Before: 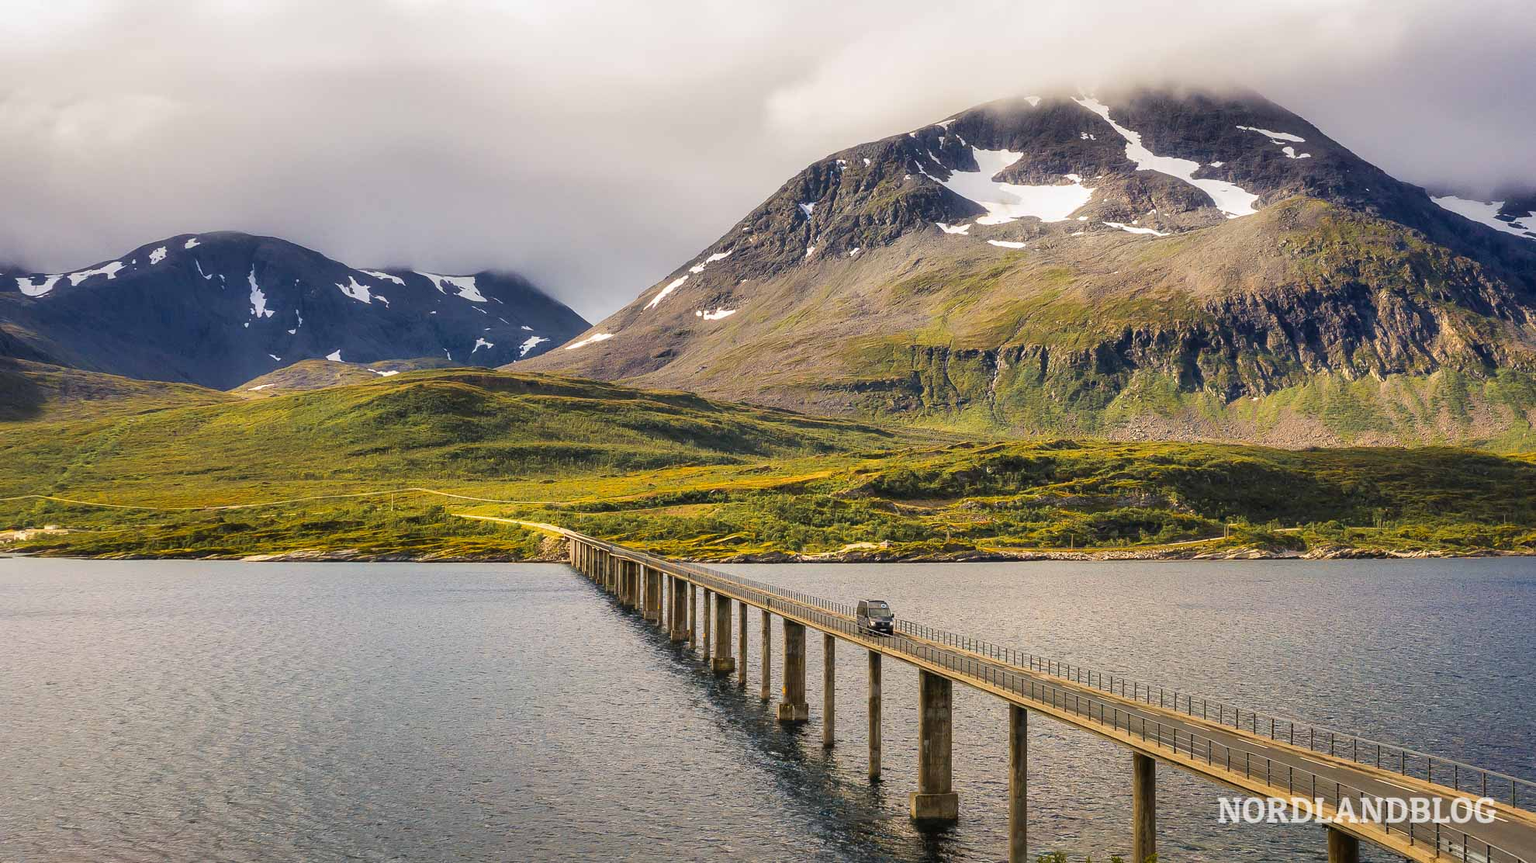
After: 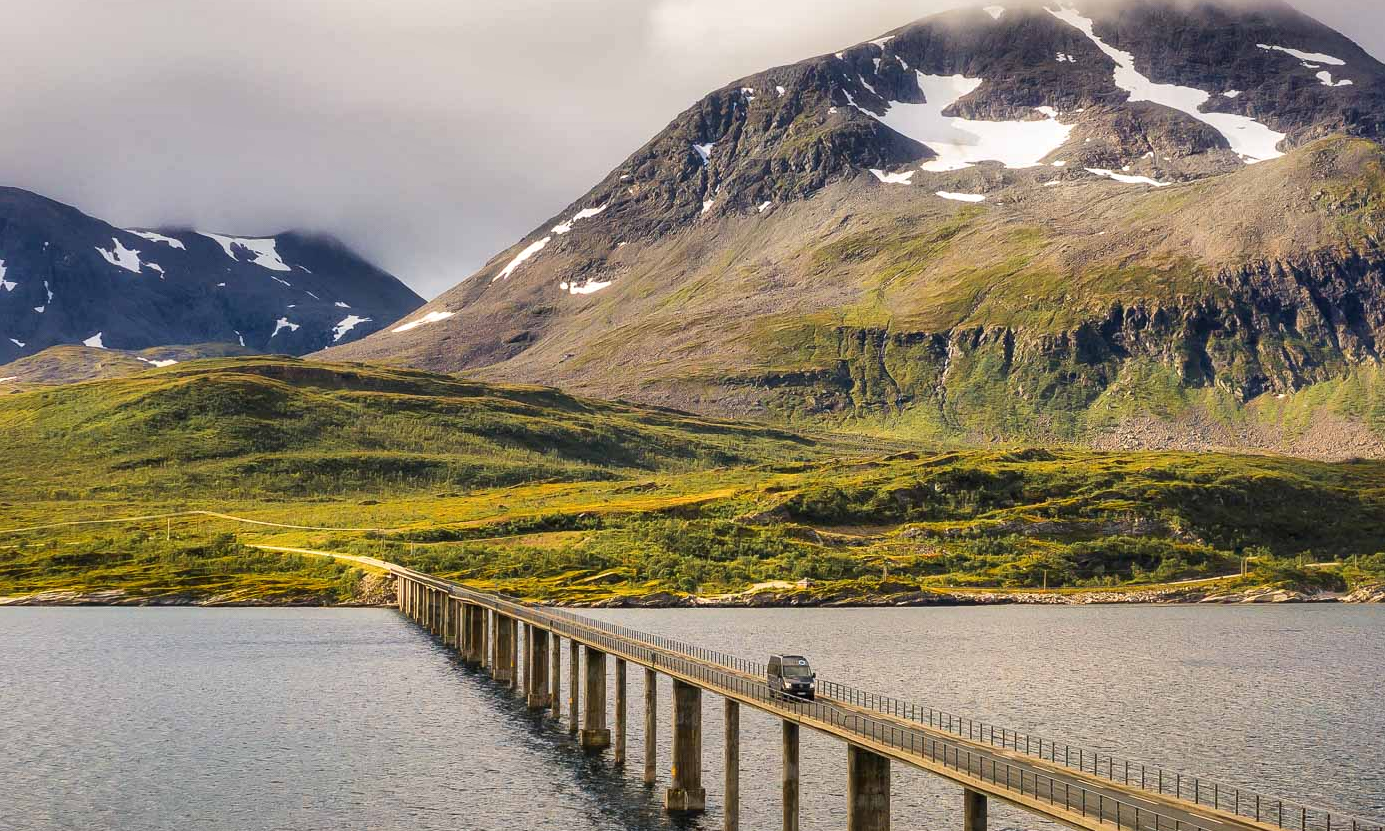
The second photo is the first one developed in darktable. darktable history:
crop and rotate: left 17.046%, top 10.659%, right 12.989%, bottom 14.553%
local contrast: mode bilateral grid, contrast 20, coarseness 50, detail 120%, midtone range 0.2
